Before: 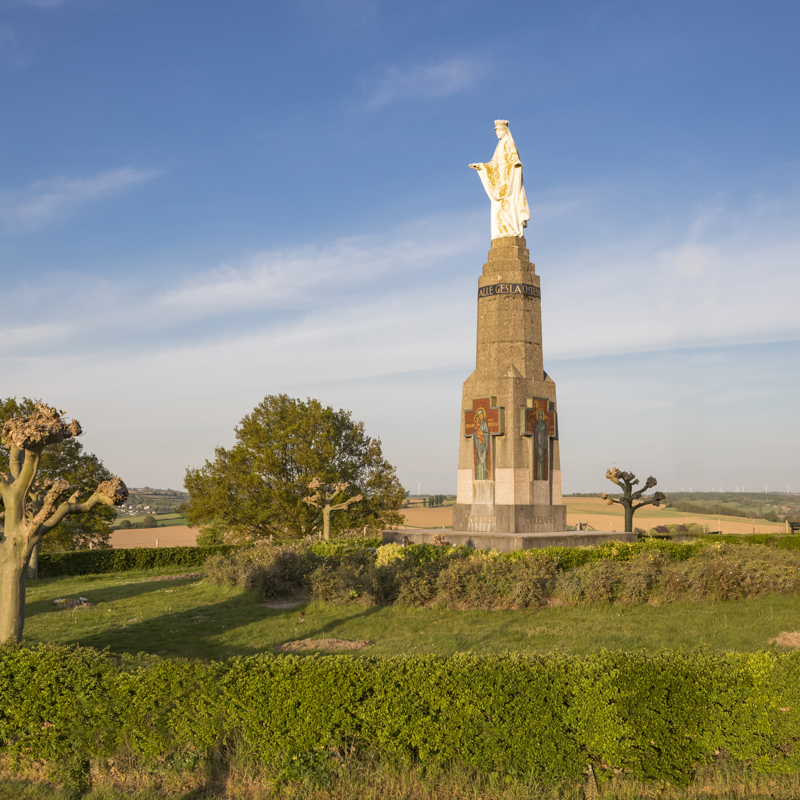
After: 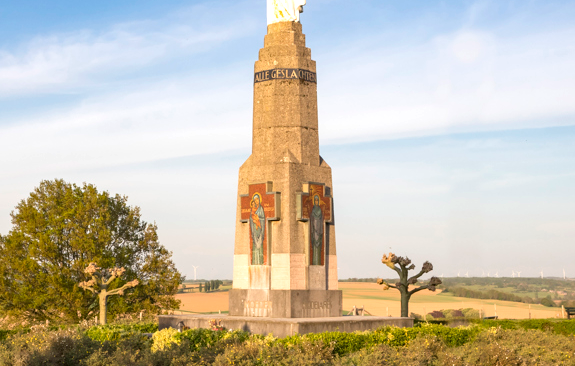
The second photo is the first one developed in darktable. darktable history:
exposure: exposure 0.495 EV, compensate highlight preservation false
crop and rotate: left 28.069%, top 27.089%, bottom 27.077%
